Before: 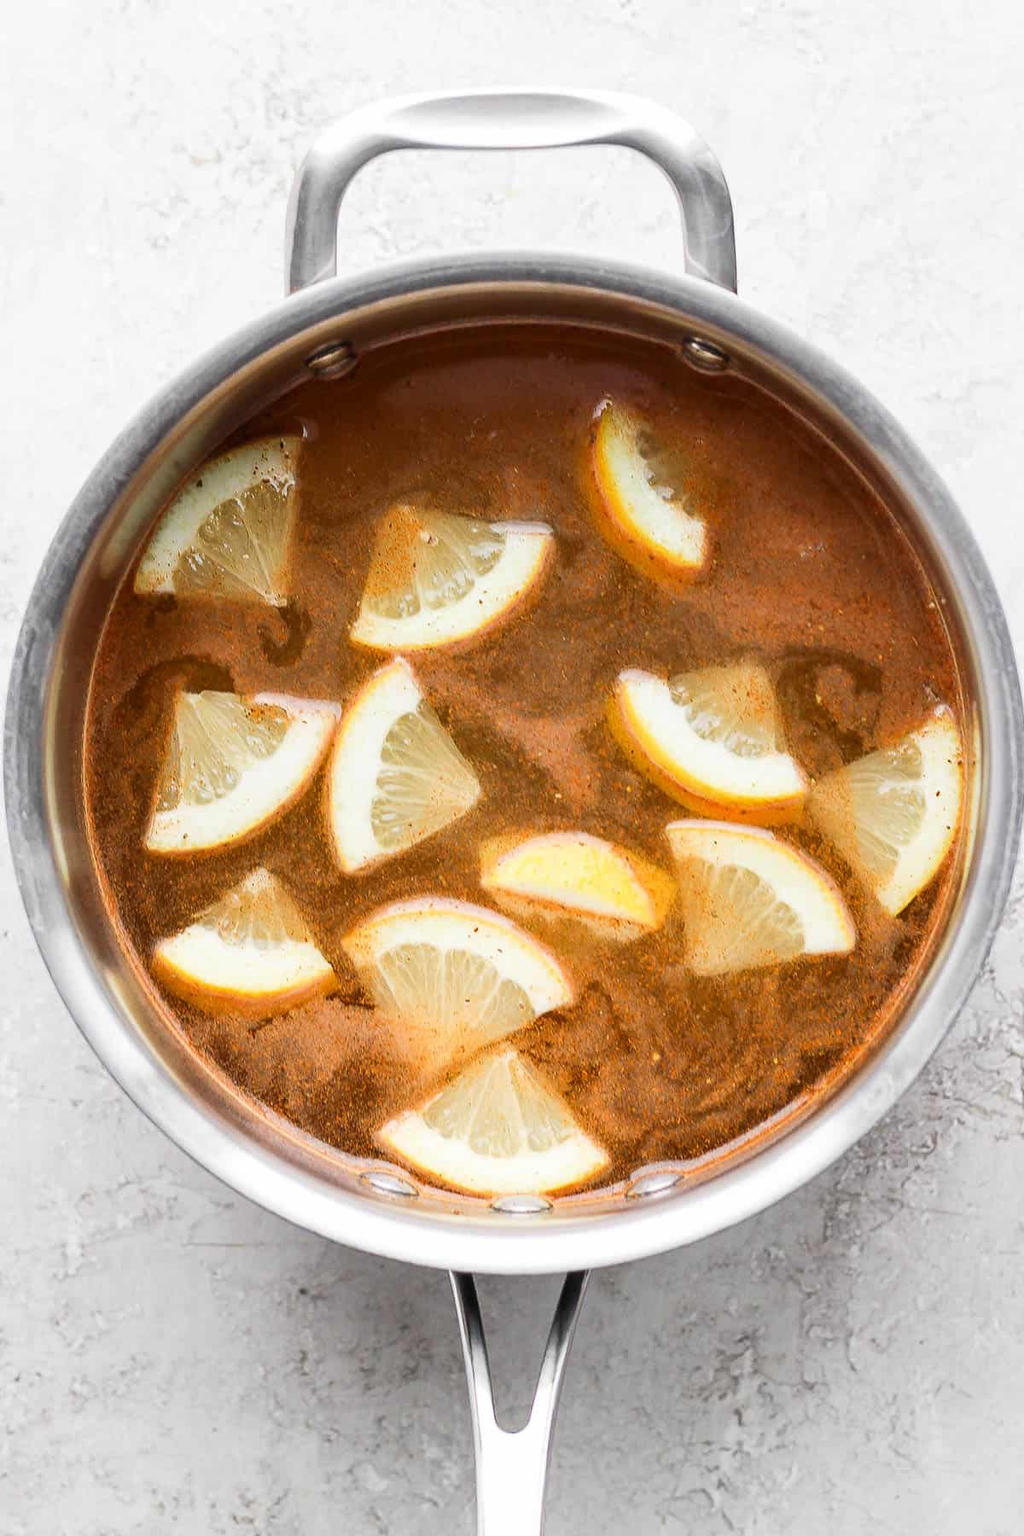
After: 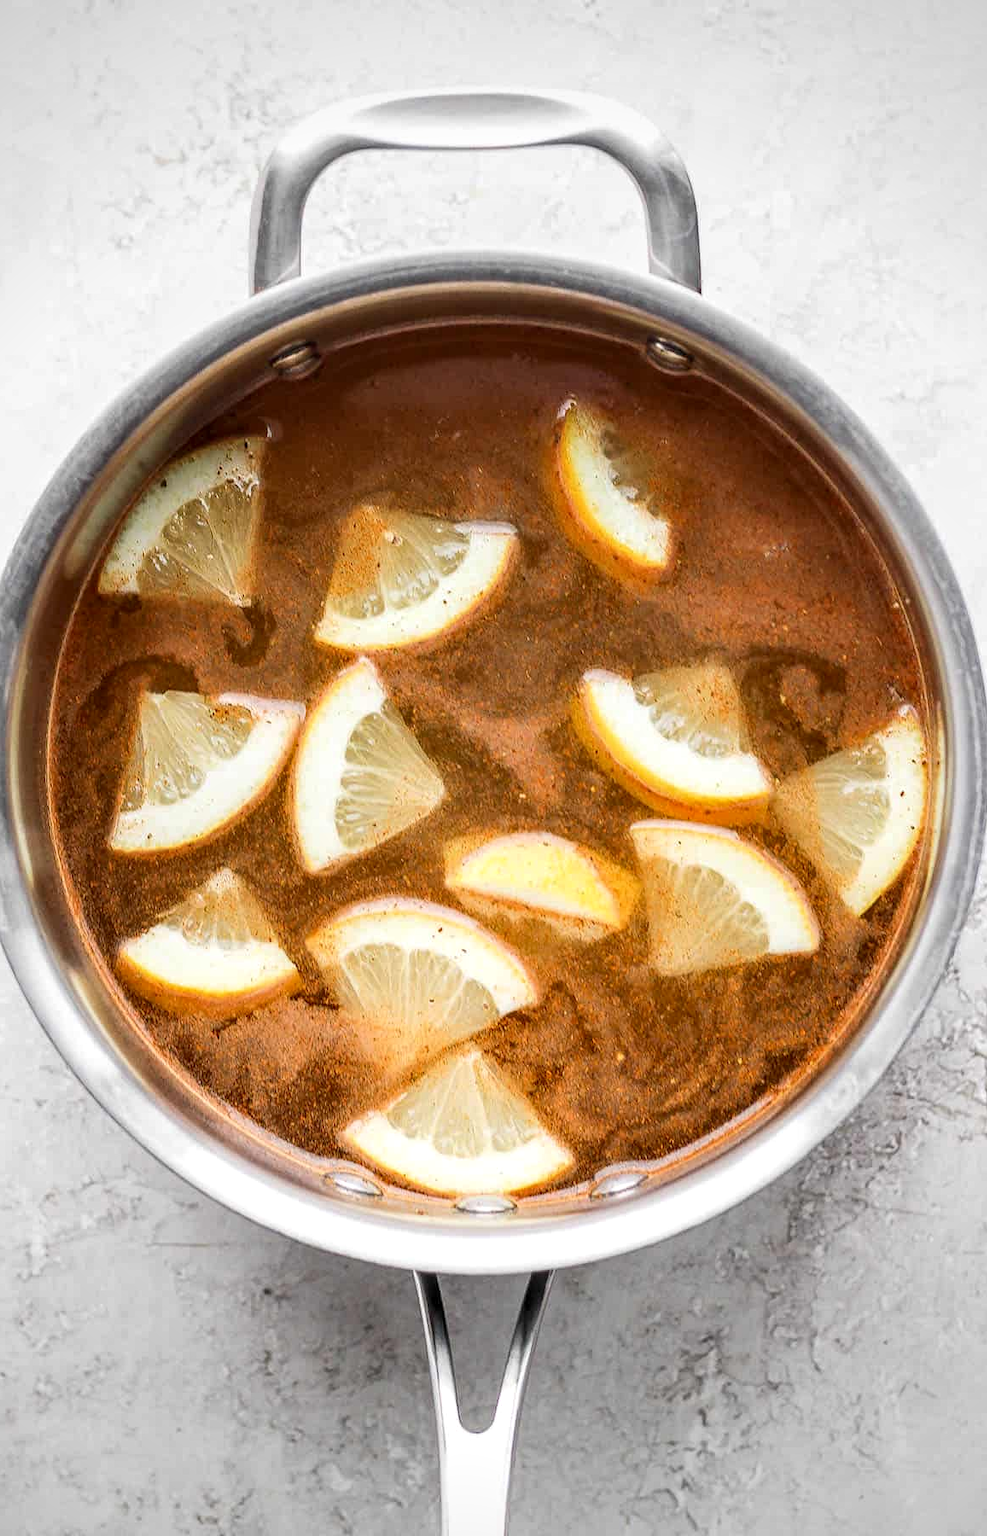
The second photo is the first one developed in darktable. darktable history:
crop and rotate: left 3.537%
vignetting: fall-off radius 60.57%
local contrast: detail 130%
